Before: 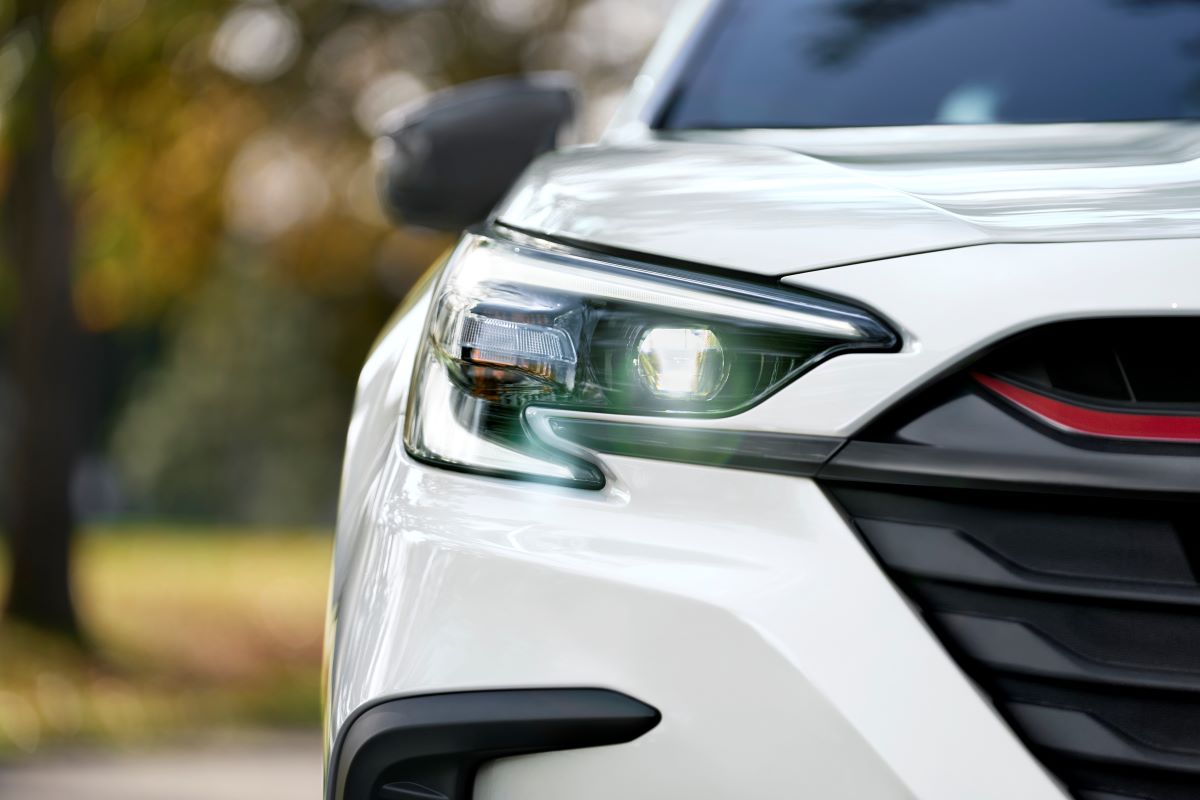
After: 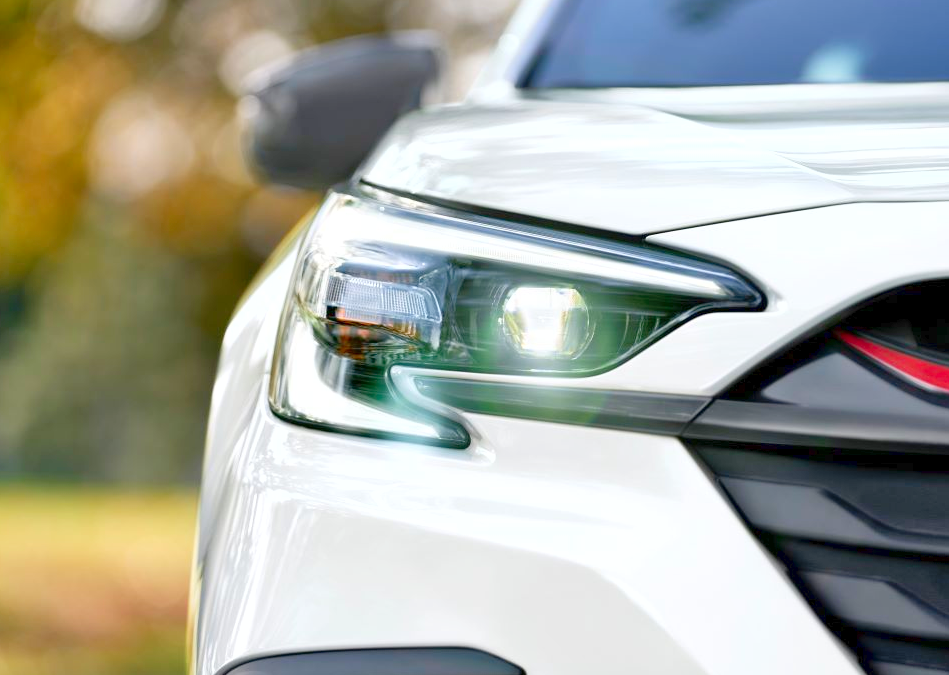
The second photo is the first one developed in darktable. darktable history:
levels: black 0.09%, levels [0, 0.397, 0.955]
shadows and highlights: shadows 36.87, highlights -27.76, soften with gaussian
crop: left 11.306%, top 5.127%, right 9.573%, bottom 10.46%
